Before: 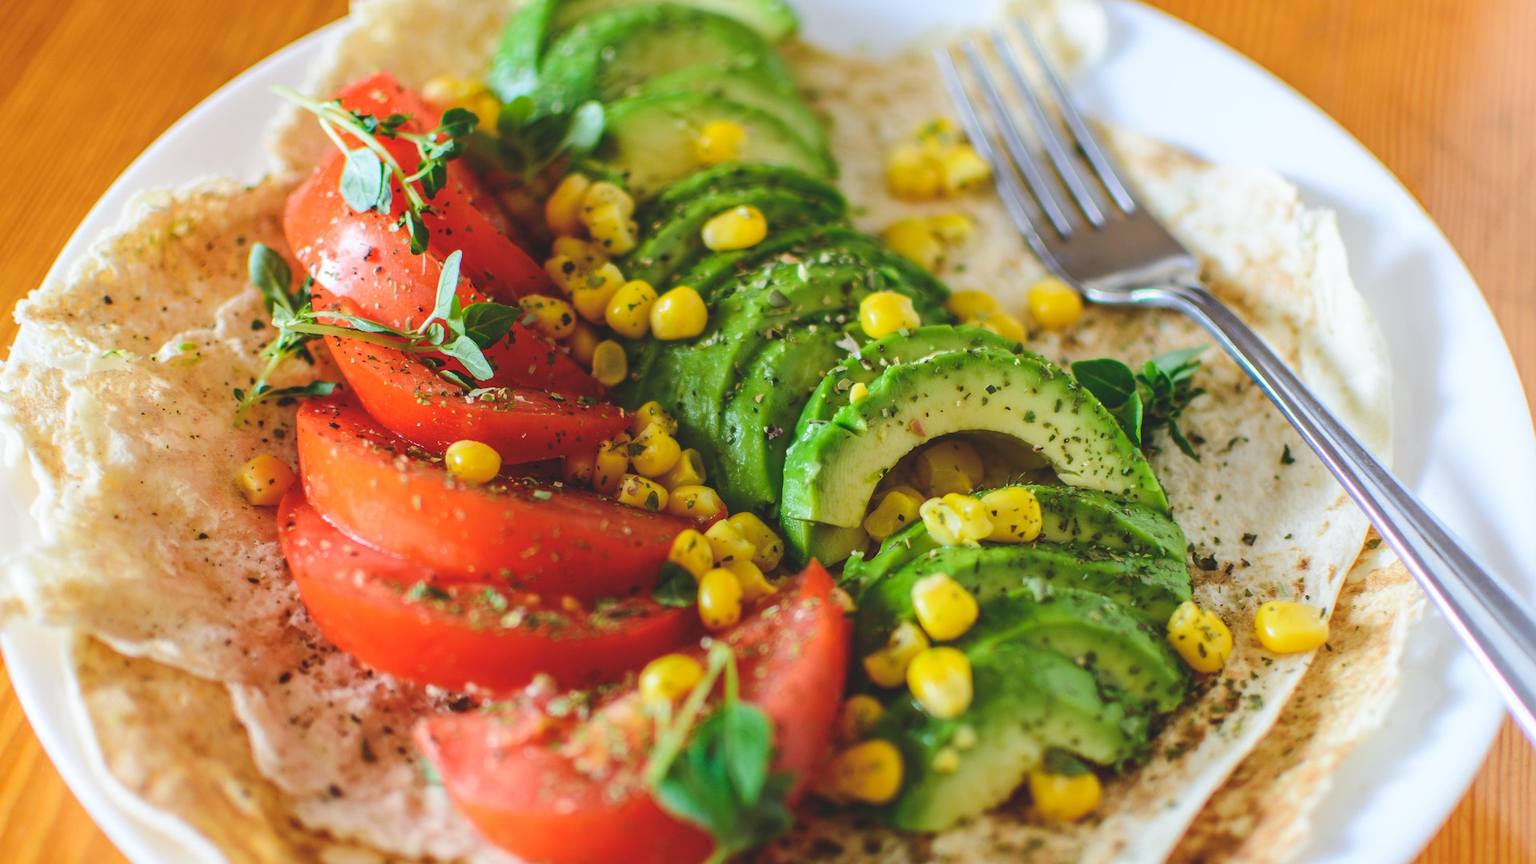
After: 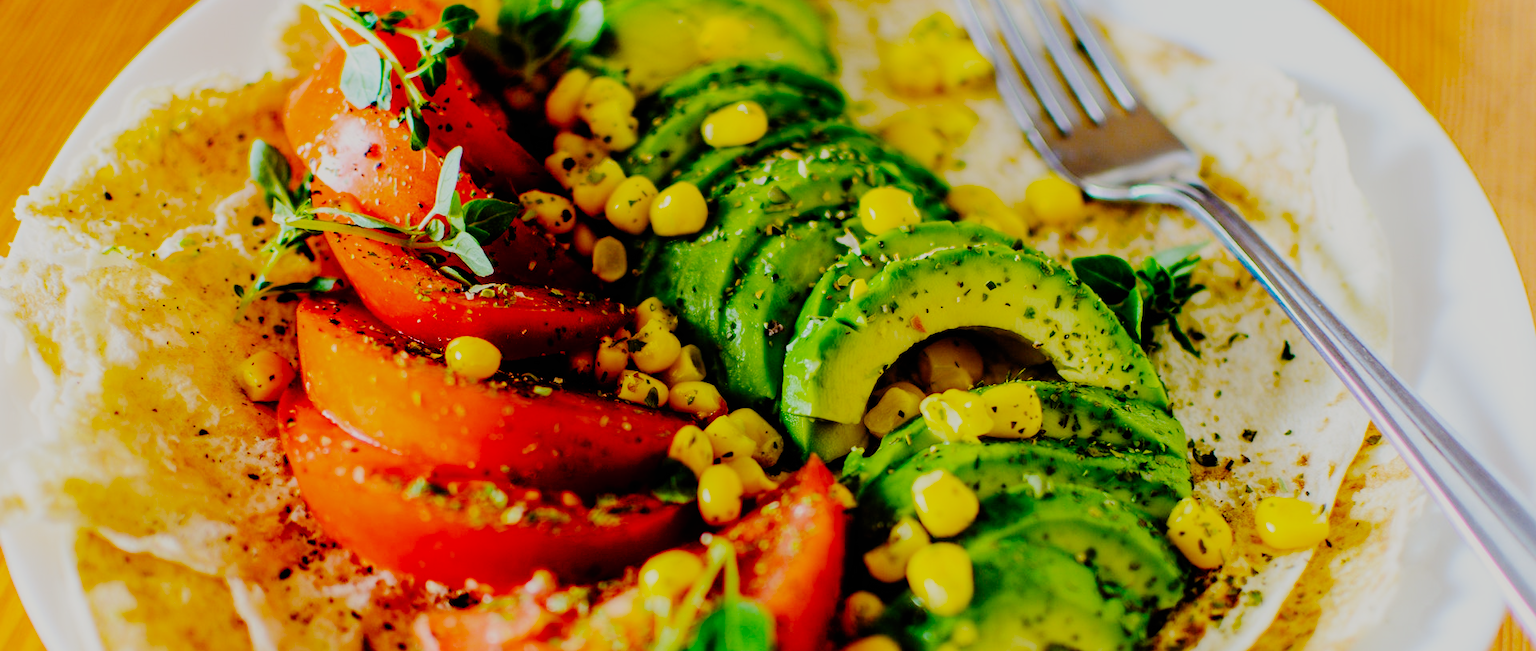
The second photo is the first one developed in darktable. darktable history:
filmic rgb: black relative exposure -3.22 EV, white relative exposure 7.03 EV, hardness 1.46, contrast 1.351, preserve chrominance no, color science v3 (2019), use custom middle-gray values true
color balance rgb: highlights gain › chroma 2.116%, highlights gain › hue 74.35°, linear chroma grading › global chroma 10.023%, perceptual saturation grading › global saturation 19.894%, perceptual brilliance grading › global brilliance 2.869%, perceptual brilliance grading › highlights -2.297%, perceptual brilliance grading › shadows 2.733%, global vibrance 14.699%
crop and rotate: top 12.089%, bottom 12.52%
